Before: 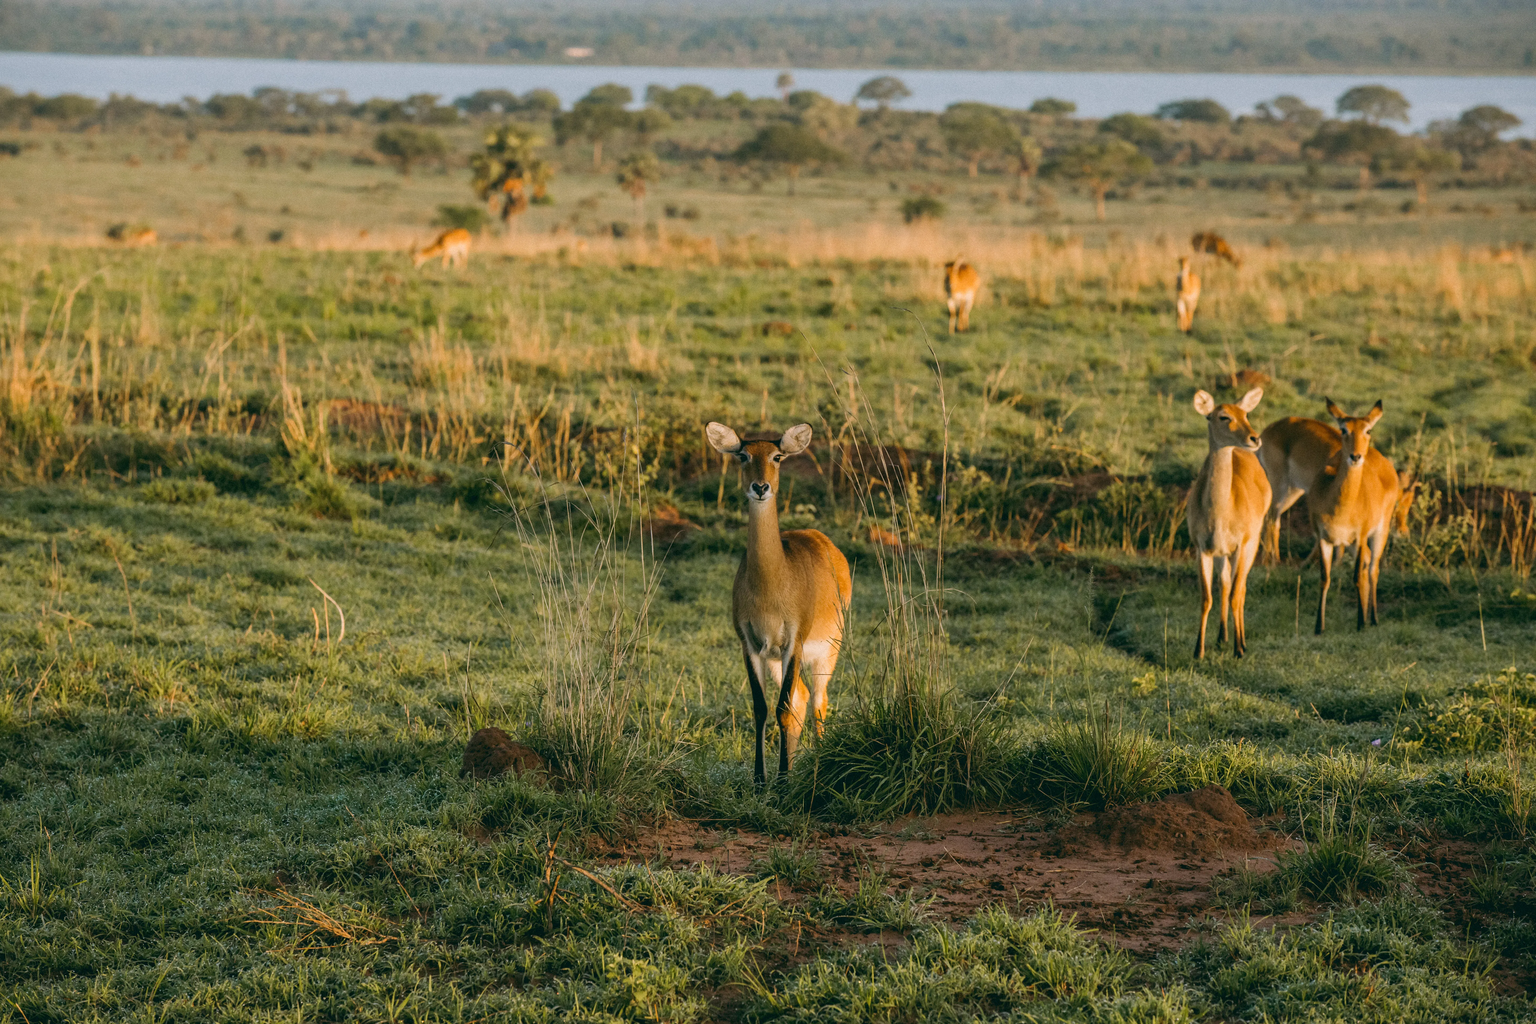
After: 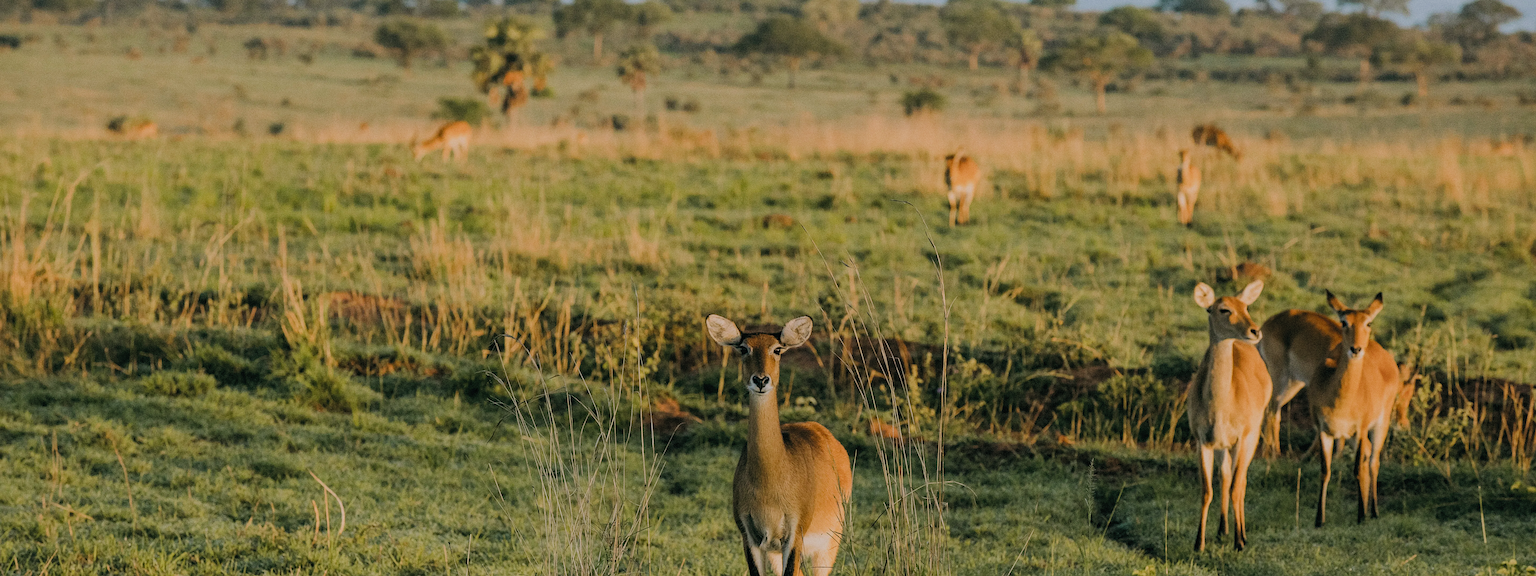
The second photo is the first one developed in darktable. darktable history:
crop and rotate: top 10.53%, bottom 33.123%
filmic rgb: black relative exposure -6.92 EV, white relative exposure 5.68 EV, hardness 2.85, color science v5 (2021), iterations of high-quality reconstruction 0, contrast in shadows safe, contrast in highlights safe
sharpen: on, module defaults
haze removal: adaptive false
